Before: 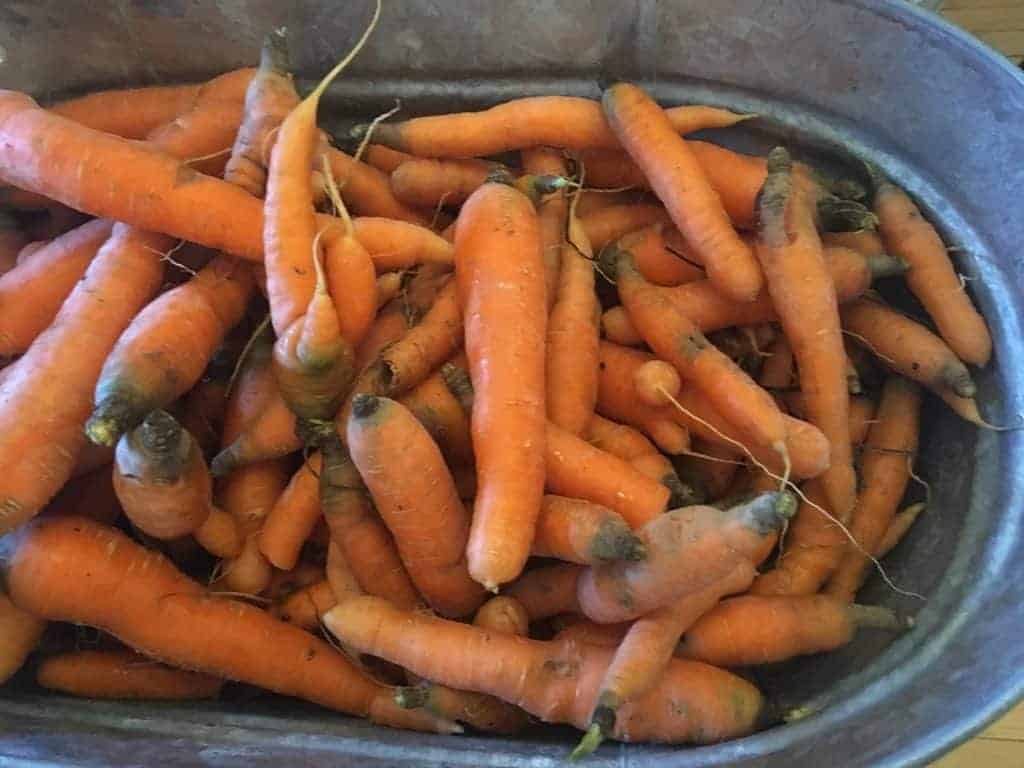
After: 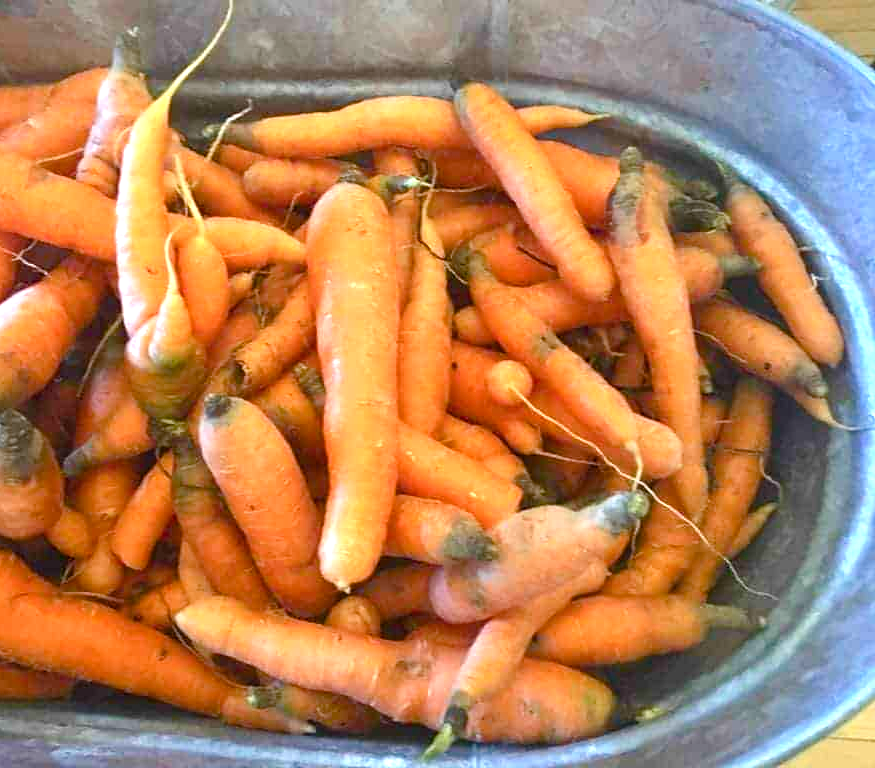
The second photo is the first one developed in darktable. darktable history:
exposure: black level correction 0, exposure 1.369 EV, compensate highlight preservation false
color balance rgb: perceptual saturation grading › global saturation 20%, perceptual saturation grading › highlights -24.742%, perceptual saturation grading › shadows 26.172%, perceptual brilliance grading › global brilliance -1.661%, perceptual brilliance grading › highlights -1.629%, perceptual brilliance grading › mid-tones -1.791%, perceptual brilliance grading › shadows -0.666%, global vibrance 20%
crop and rotate: left 14.55%
